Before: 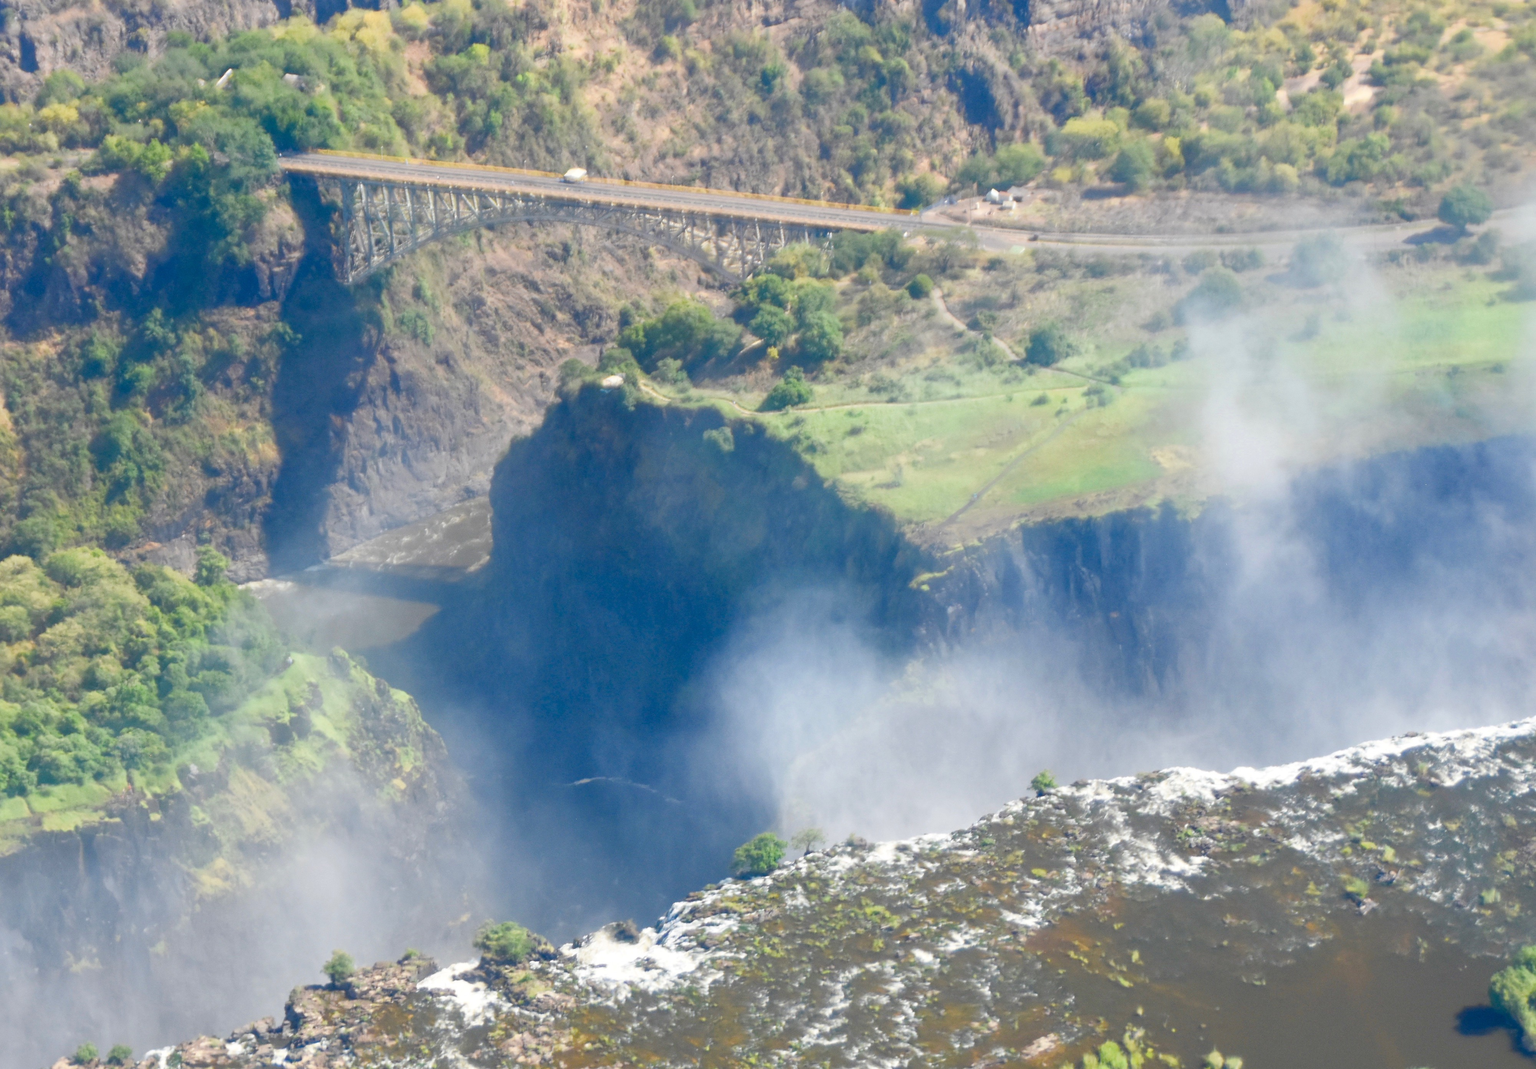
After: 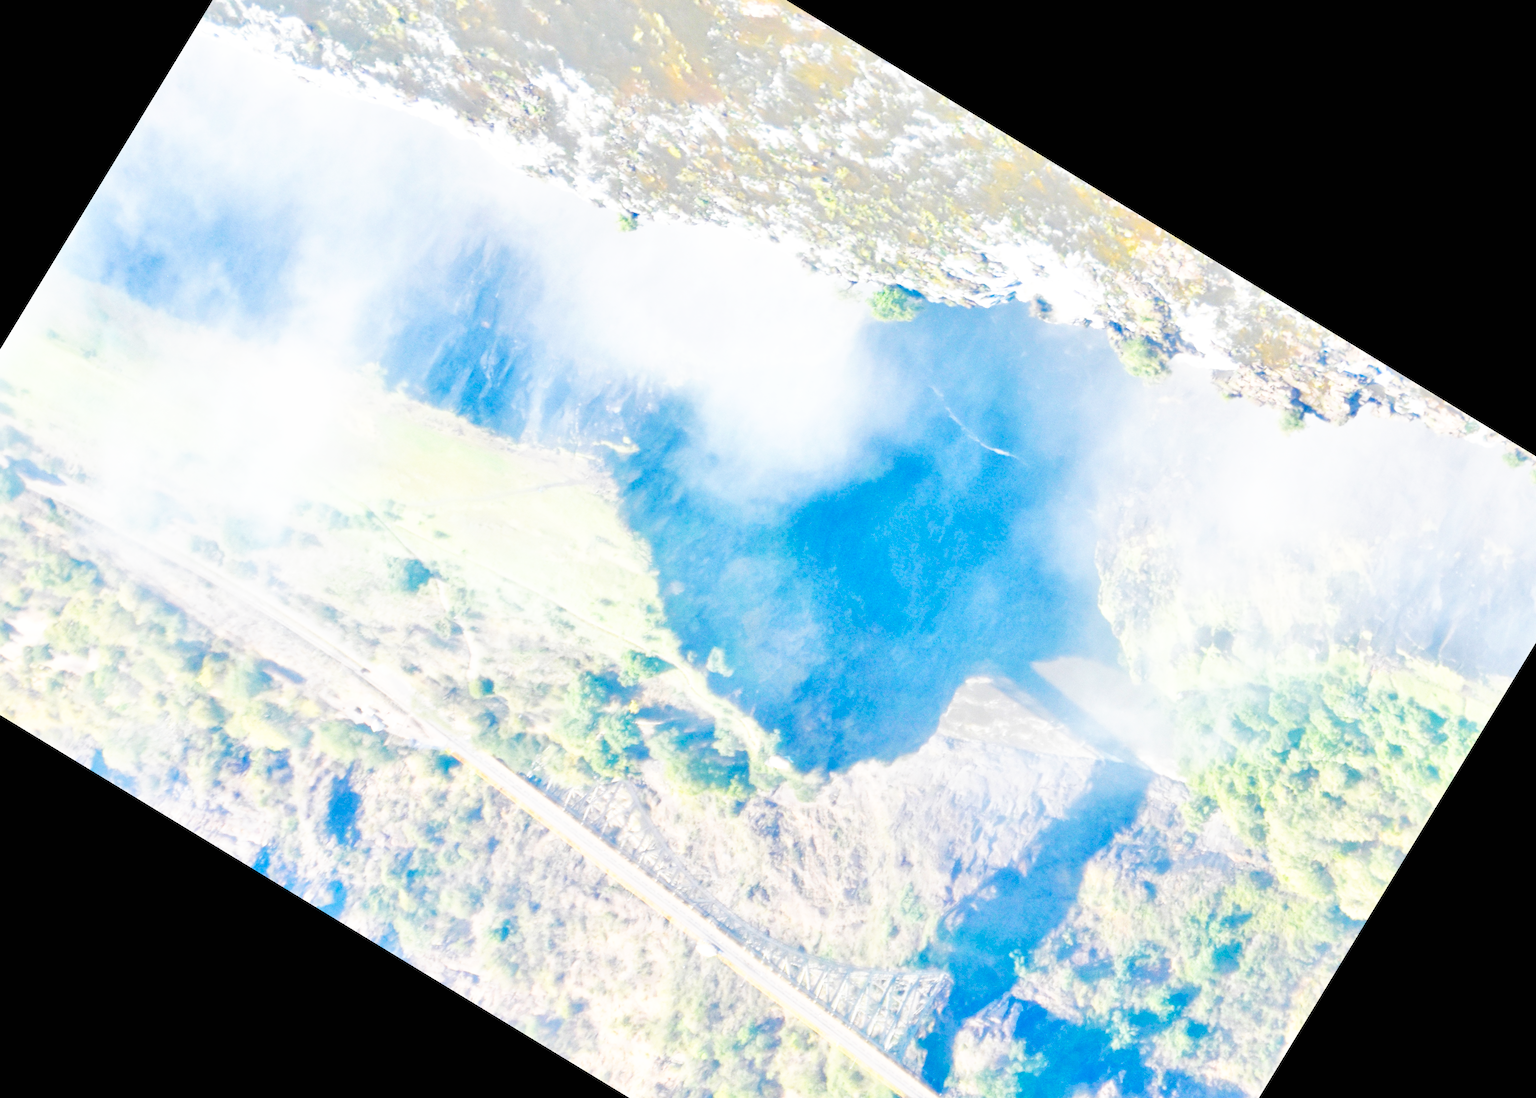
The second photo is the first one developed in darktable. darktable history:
crop and rotate: angle 148.68°, left 9.111%, top 15.603%, right 4.588%, bottom 17.041%
base curve: curves: ch0 [(0, 0) (0.007, 0.004) (0.027, 0.03) (0.046, 0.07) (0.207, 0.54) (0.442, 0.872) (0.673, 0.972) (1, 1)], preserve colors none
tone equalizer: -7 EV 0.15 EV, -6 EV 0.6 EV, -5 EV 1.15 EV, -4 EV 1.33 EV, -3 EV 1.15 EV, -2 EV 0.6 EV, -1 EV 0.15 EV, mask exposure compensation -0.5 EV
exposure: exposure 0.178 EV, compensate exposure bias true, compensate highlight preservation false
